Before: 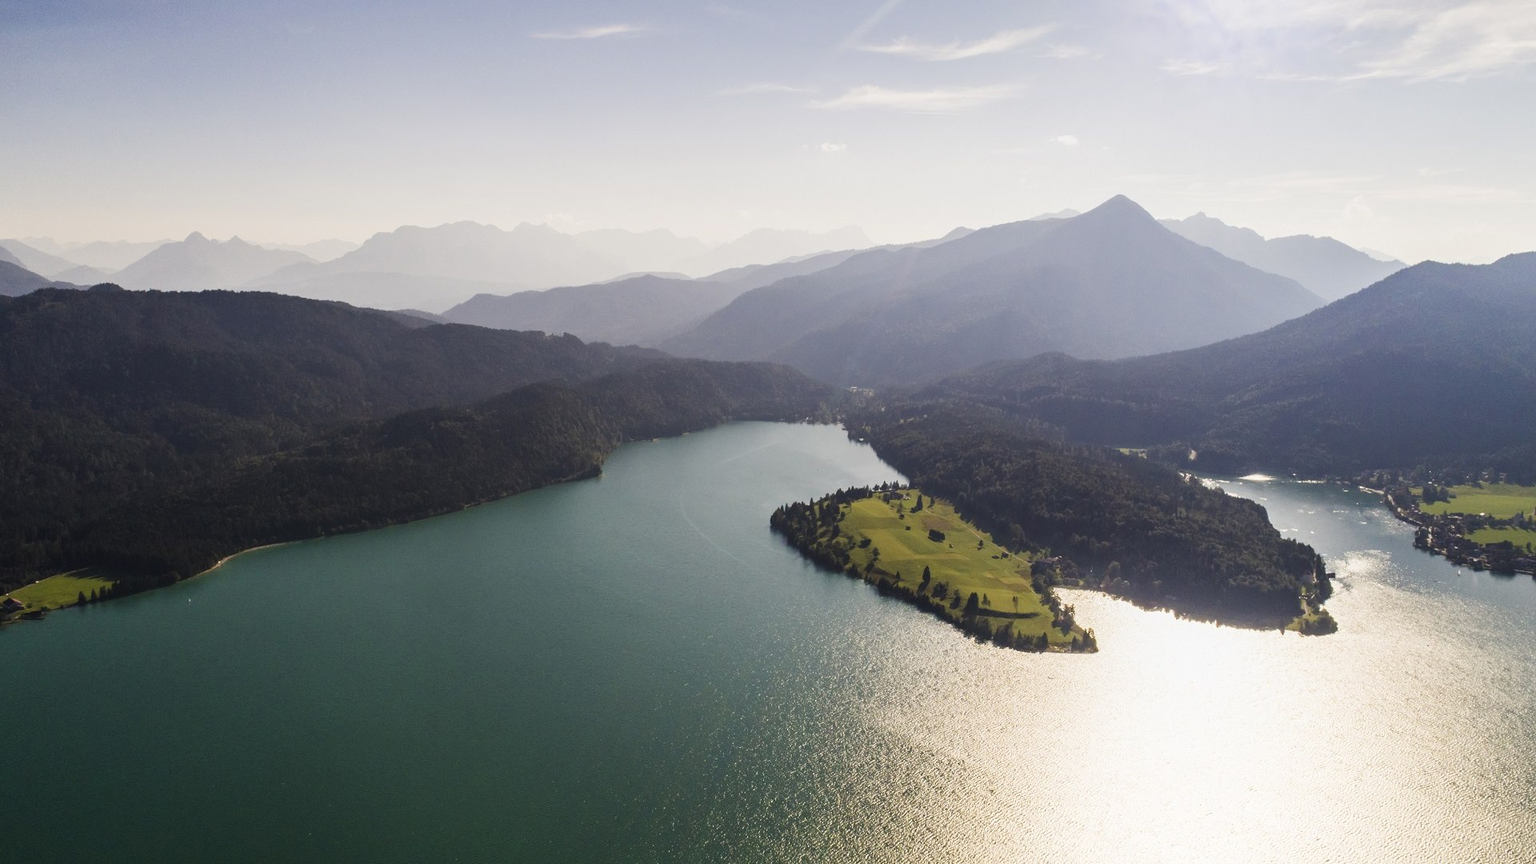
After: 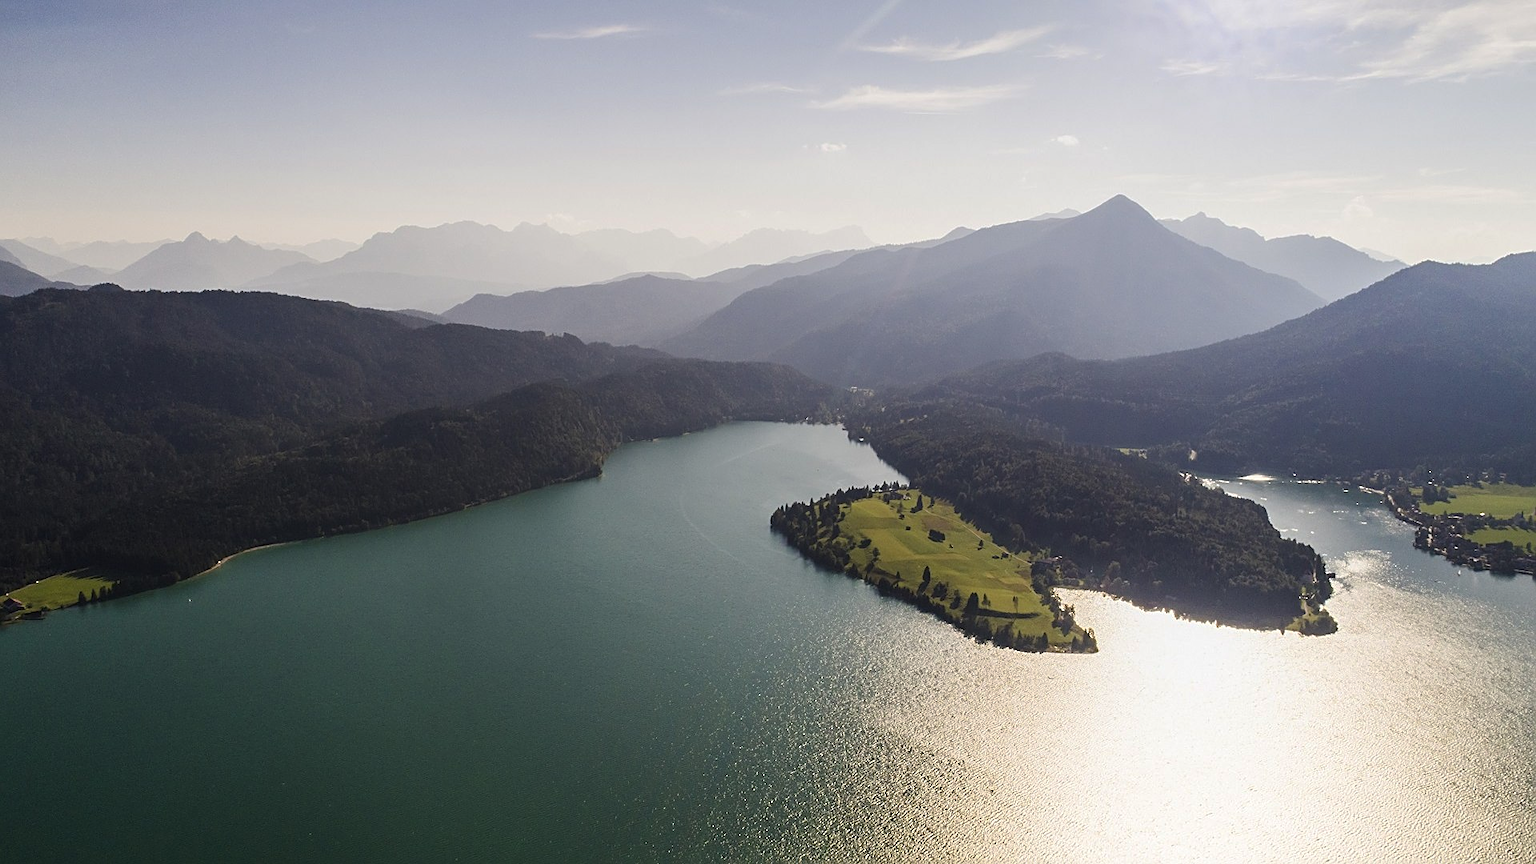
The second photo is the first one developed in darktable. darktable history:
sharpen: on, module defaults
base curve: curves: ch0 [(0, 0) (0.74, 0.67) (1, 1)], preserve colors none
